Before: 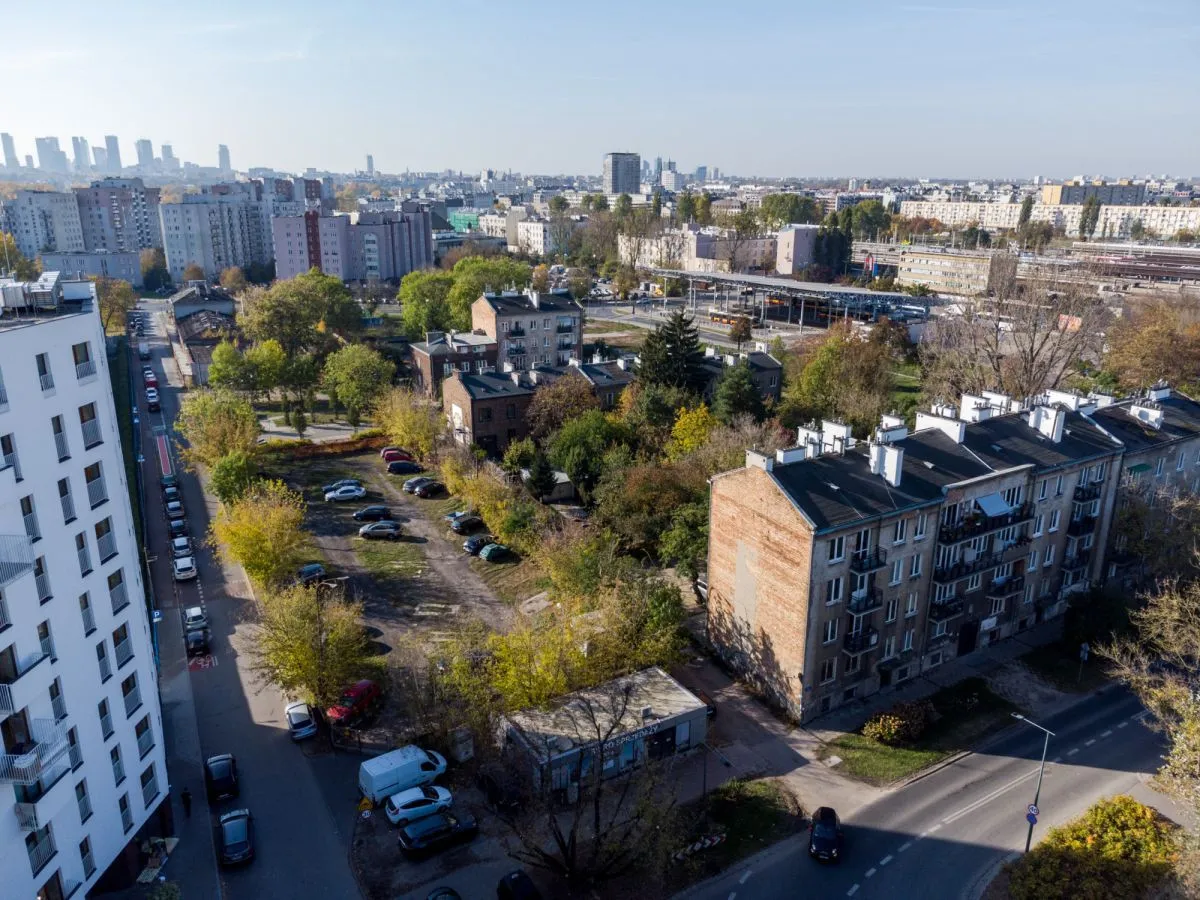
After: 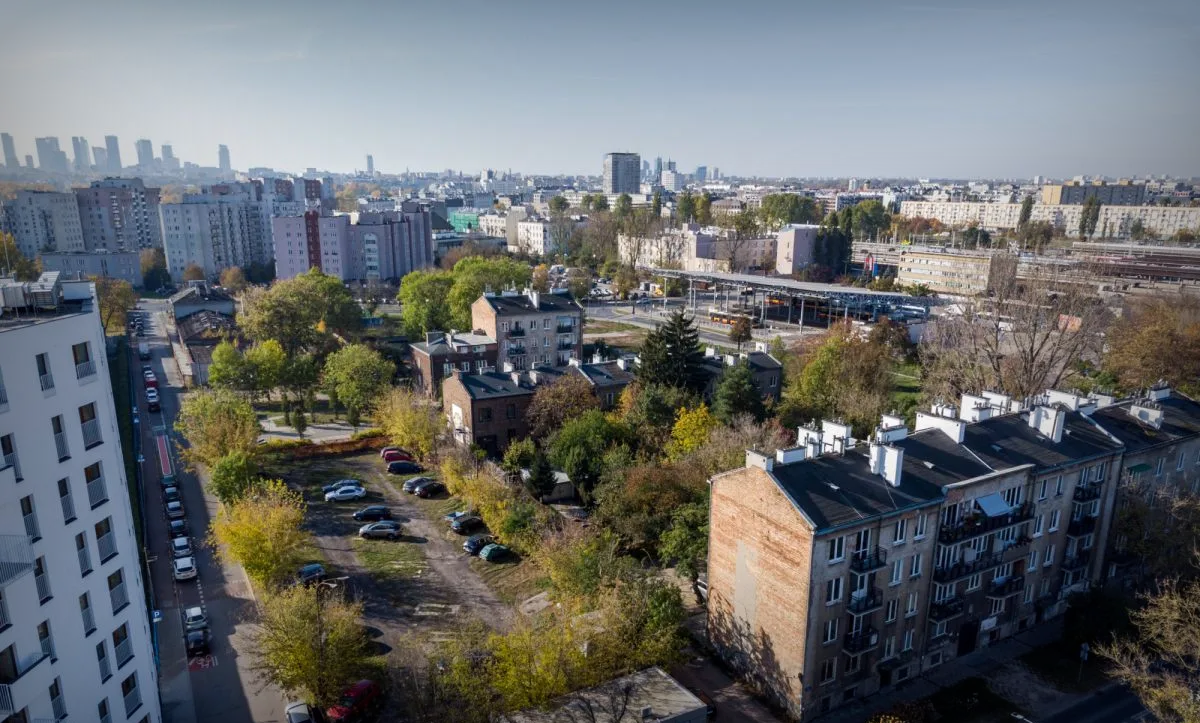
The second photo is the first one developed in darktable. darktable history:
crop: bottom 19.644%
vignetting: fall-off start 53.2%, brightness -0.594, saturation 0, automatic ratio true, width/height ratio 1.313, shape 0.22, unbound false
